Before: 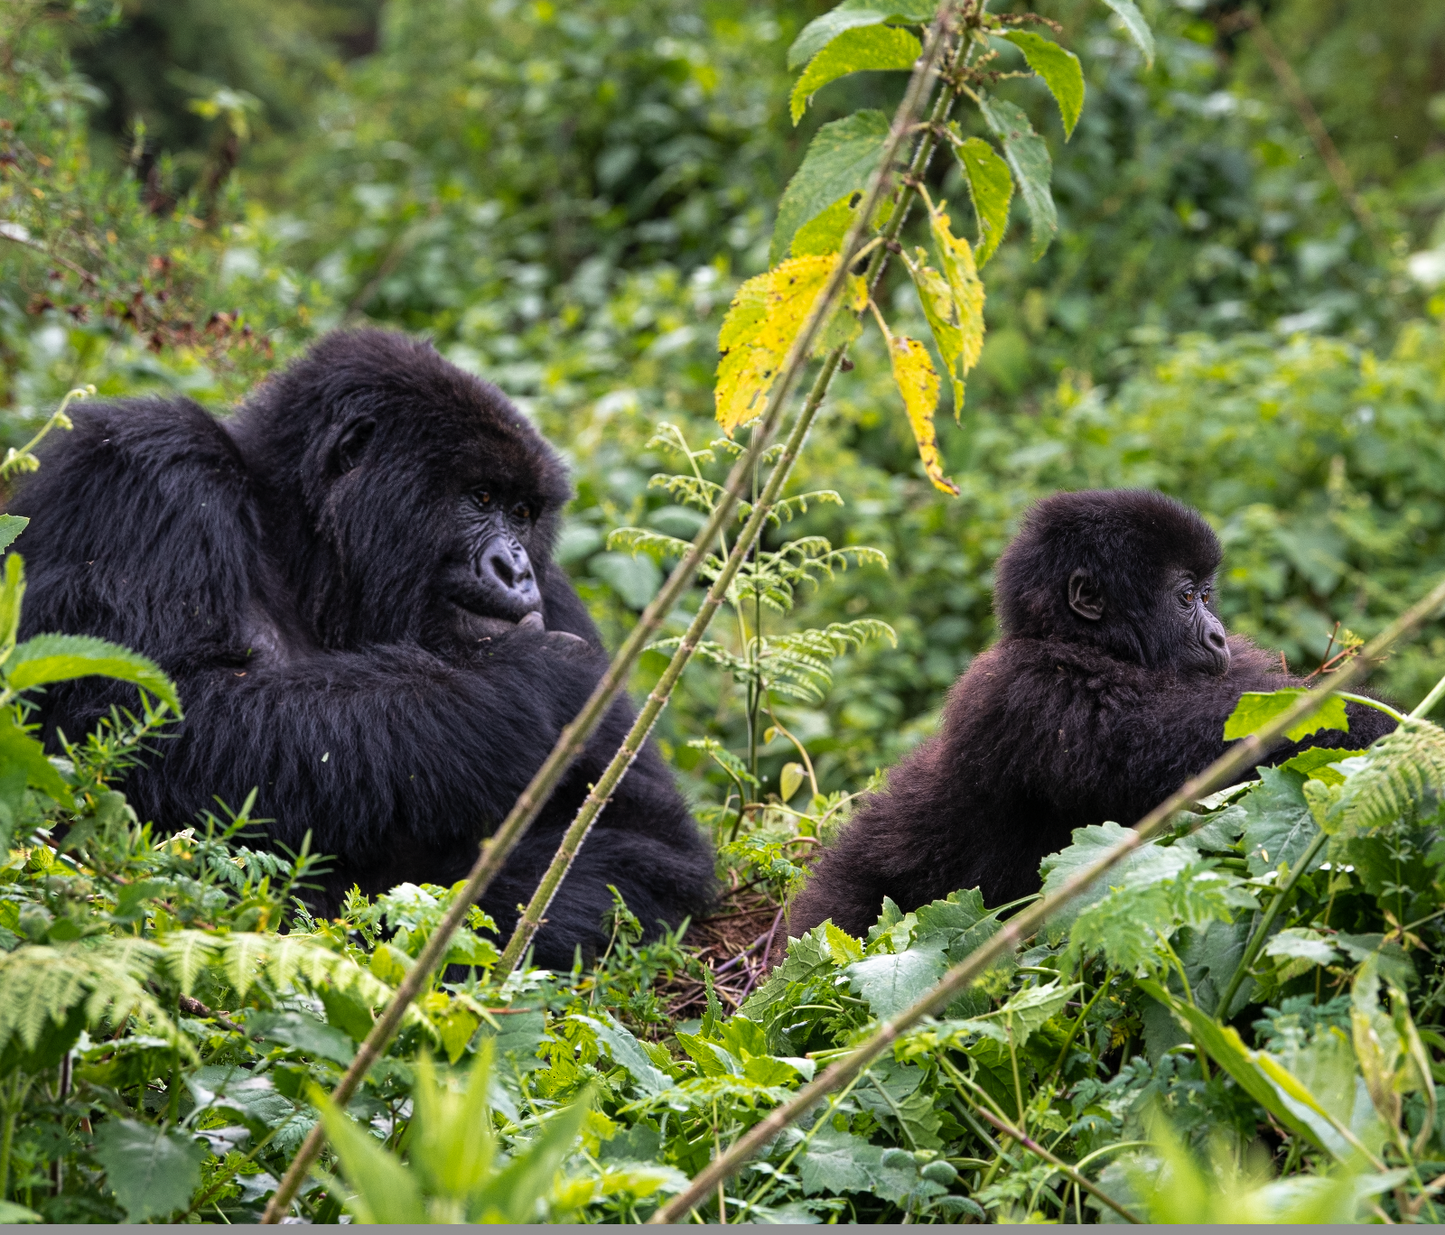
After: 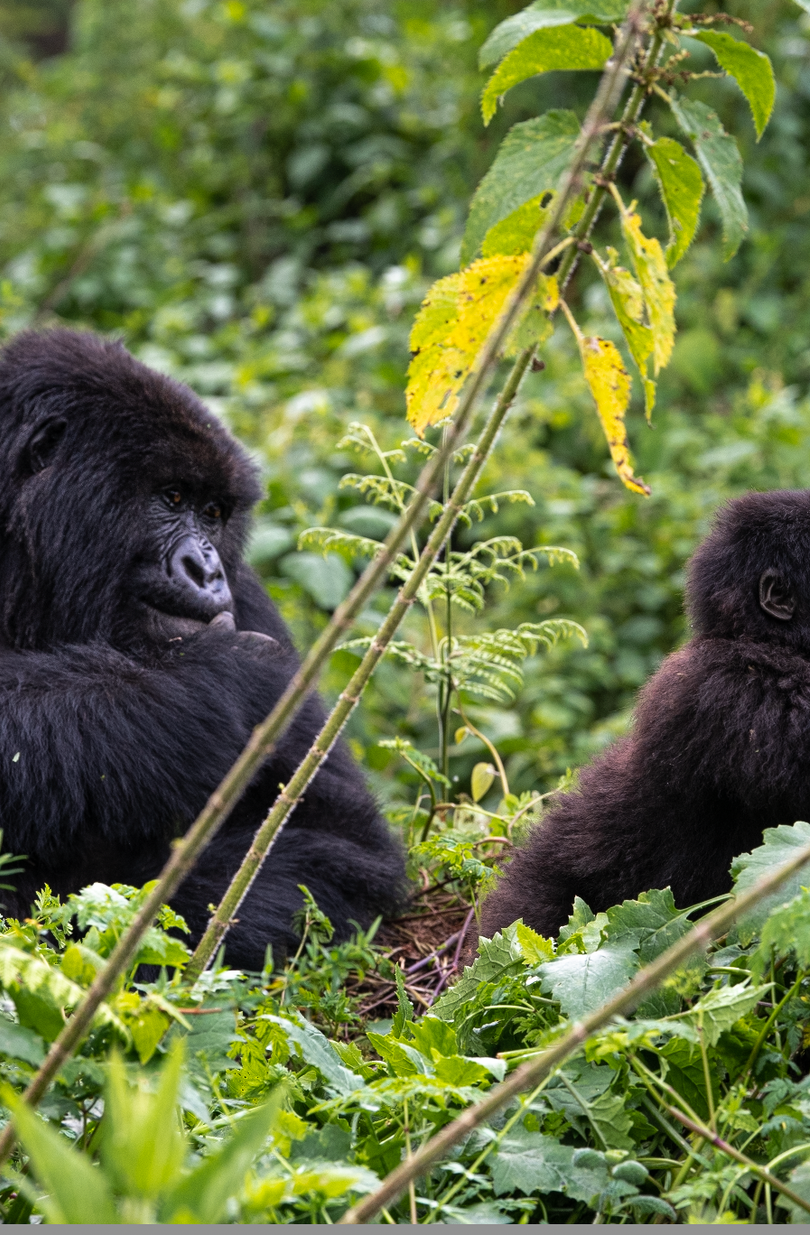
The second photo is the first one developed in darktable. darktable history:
crop: left 21.424%, right 22.507%
